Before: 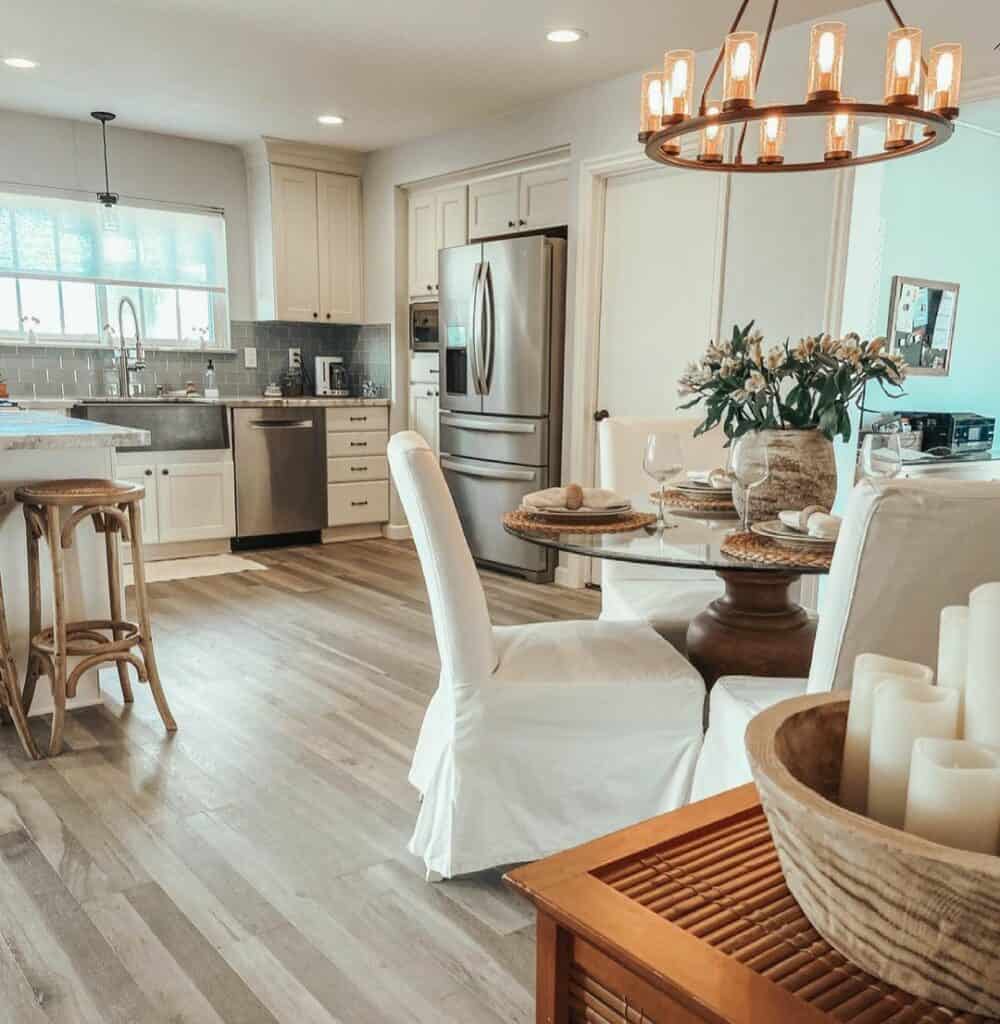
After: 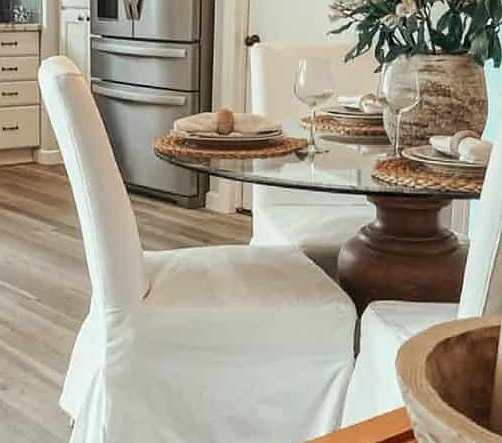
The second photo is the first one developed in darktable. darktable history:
sharpen: radius 0.982, amount 0.614
crop: left 34.913%, top 36.683%, right 14.811%, bottom 19.993%
